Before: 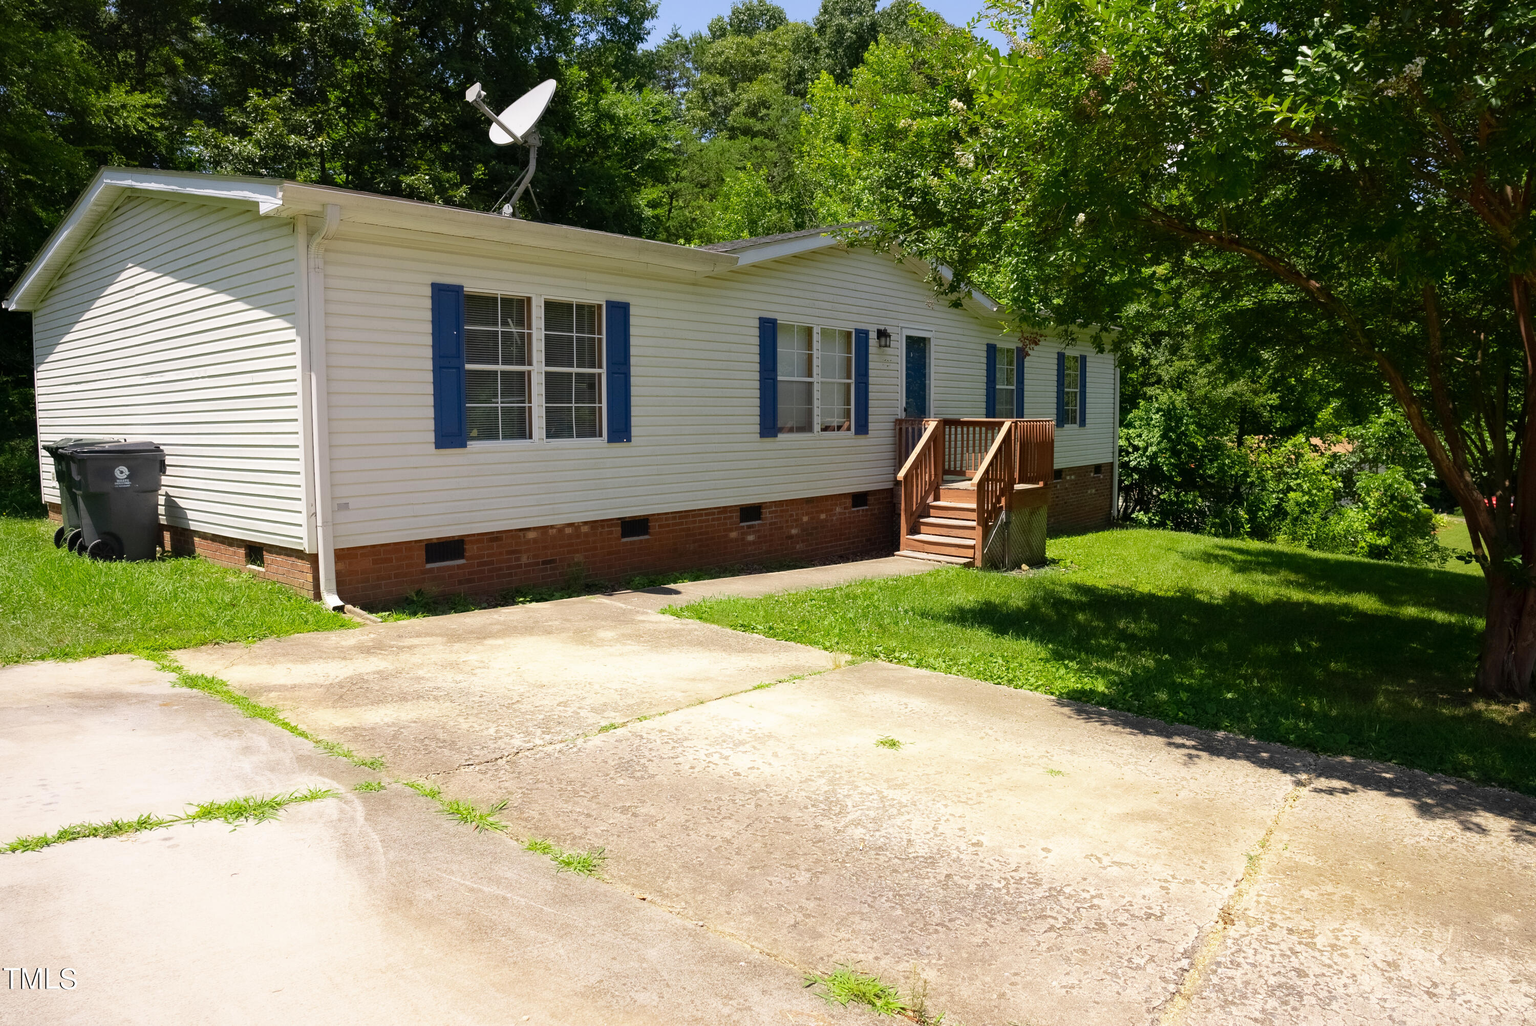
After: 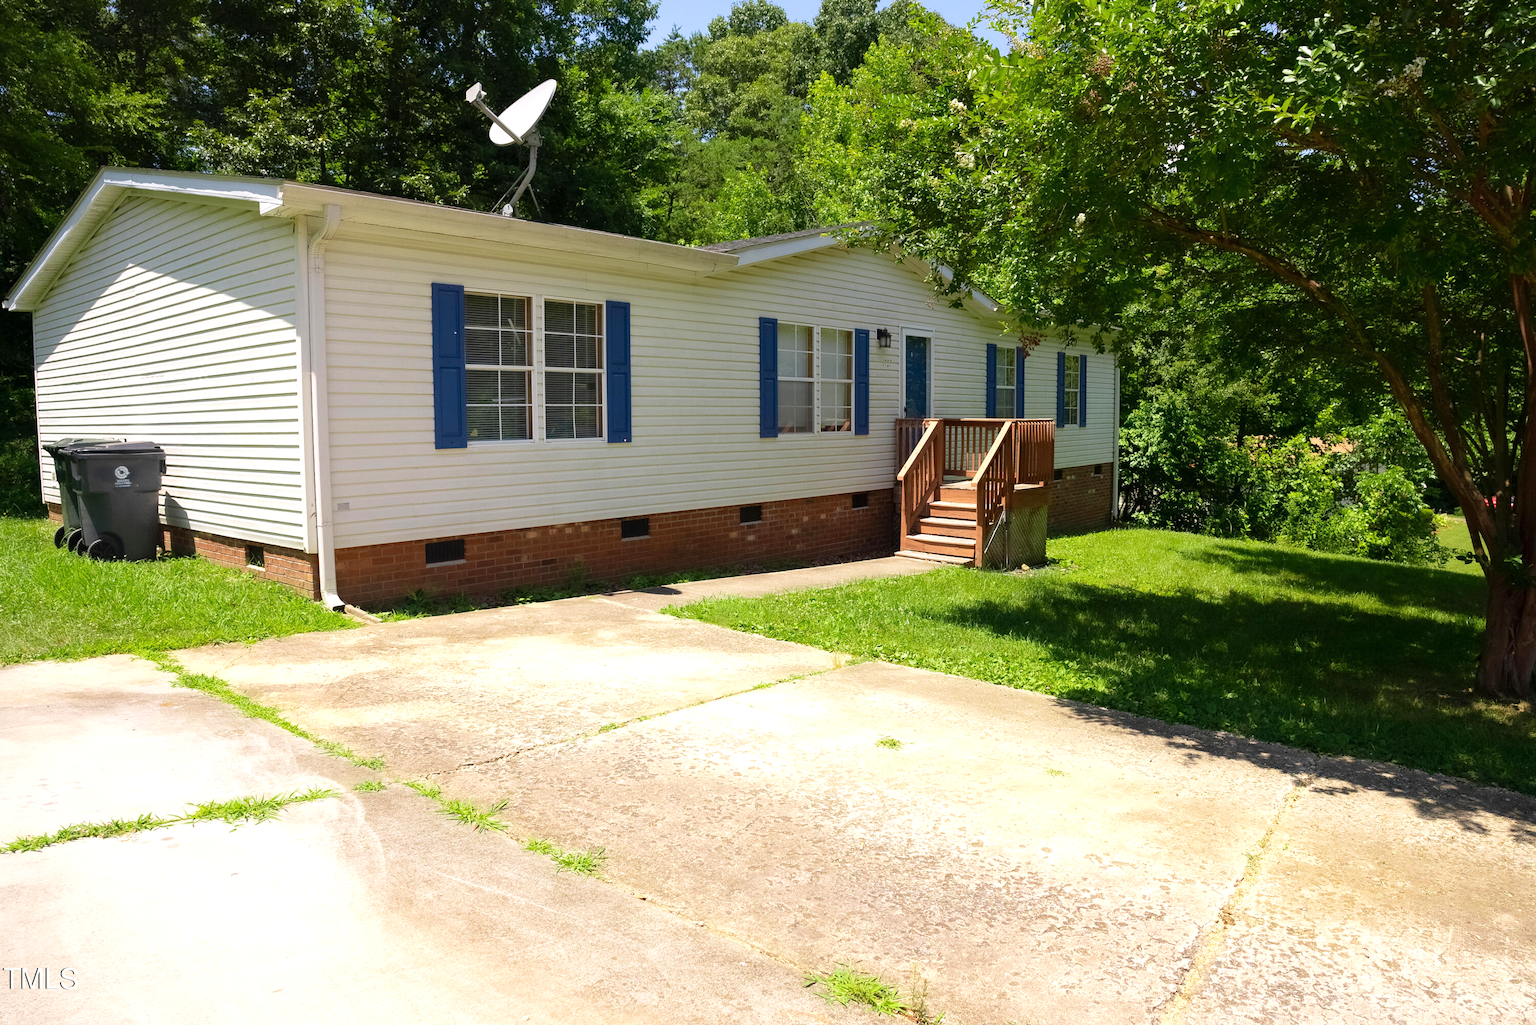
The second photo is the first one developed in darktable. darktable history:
velvia: strength 14.97%
exposure: exposure 0.289 EV, compensate highlight preservation false
